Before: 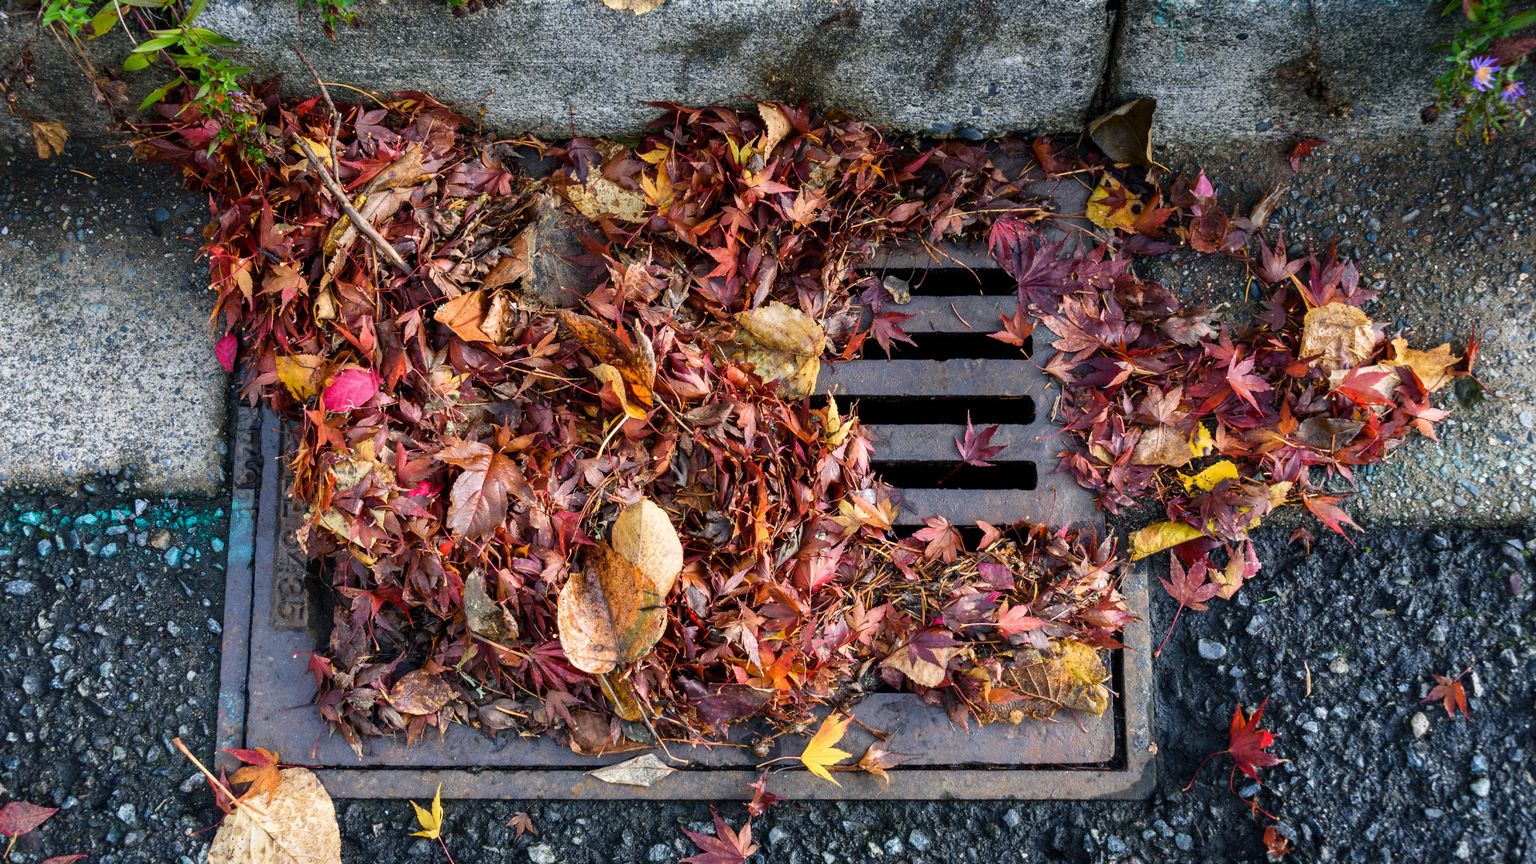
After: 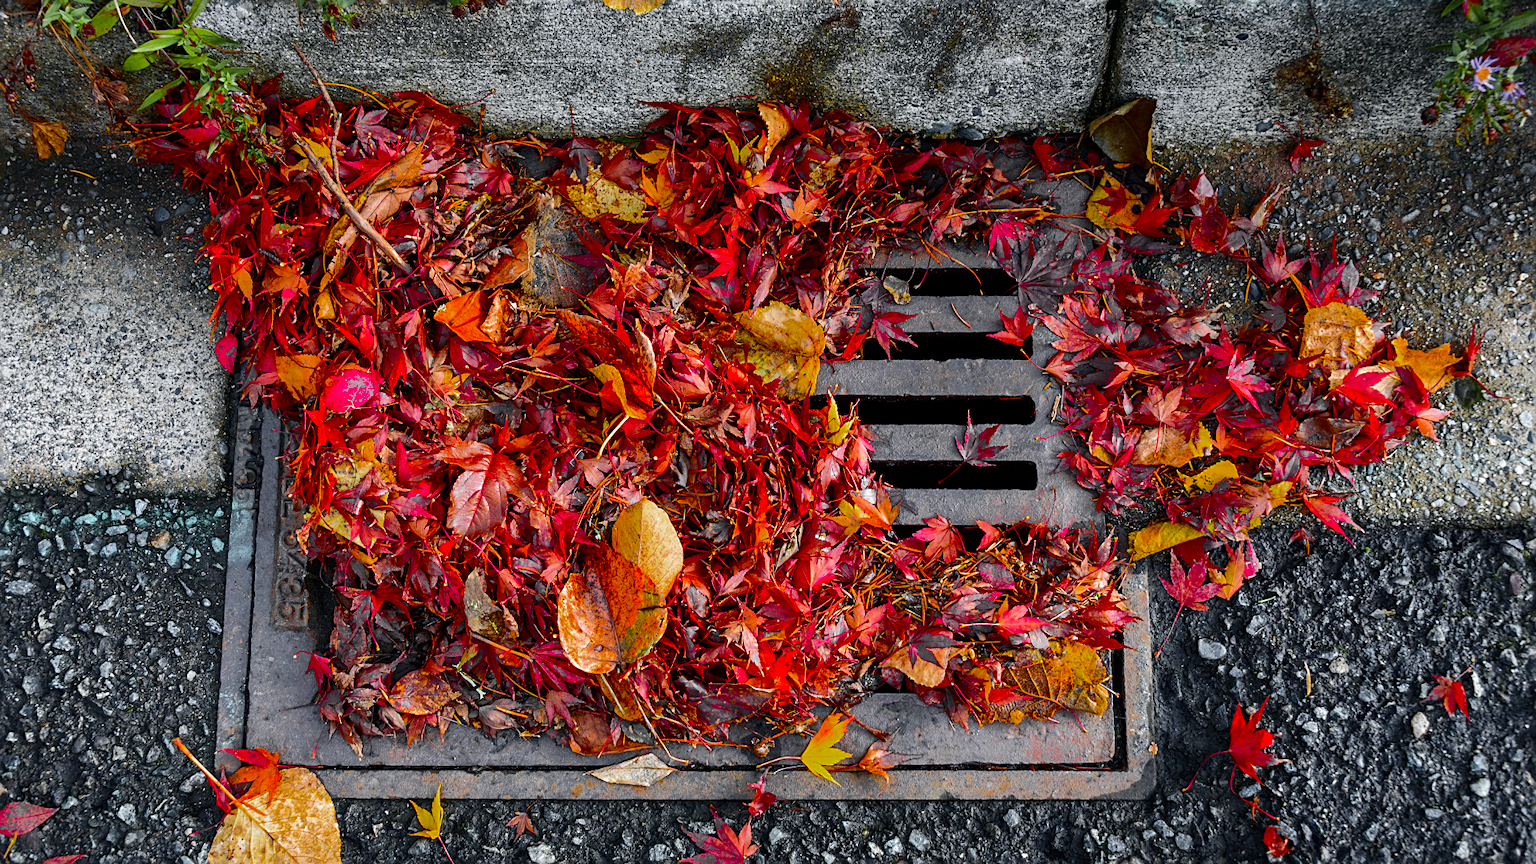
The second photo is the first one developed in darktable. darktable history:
contrast brightness saturation: contrast 0.268, brightness 0.019, saturation 0.878
sharpen: on, module defaults
color zones: curves: ch0 [(0.004, 0.388) (0.125, 0.392) (0.25, 0.404) (0.375, 0.5) (0.5, 0.5) (0.625, 0.5) (0.75, 0.5) (0.875, 0.5)]; ch1 [(0, 0.5) (0.125, 0.5) (0.25, 0.5) (0.375, 0.124) (0.524, 0.124) (0.645, 0.128) (0.789, 0.132) (0.914, 0.096) (0.998, 0.068)]
shadows and highlights: highlights -59.67
